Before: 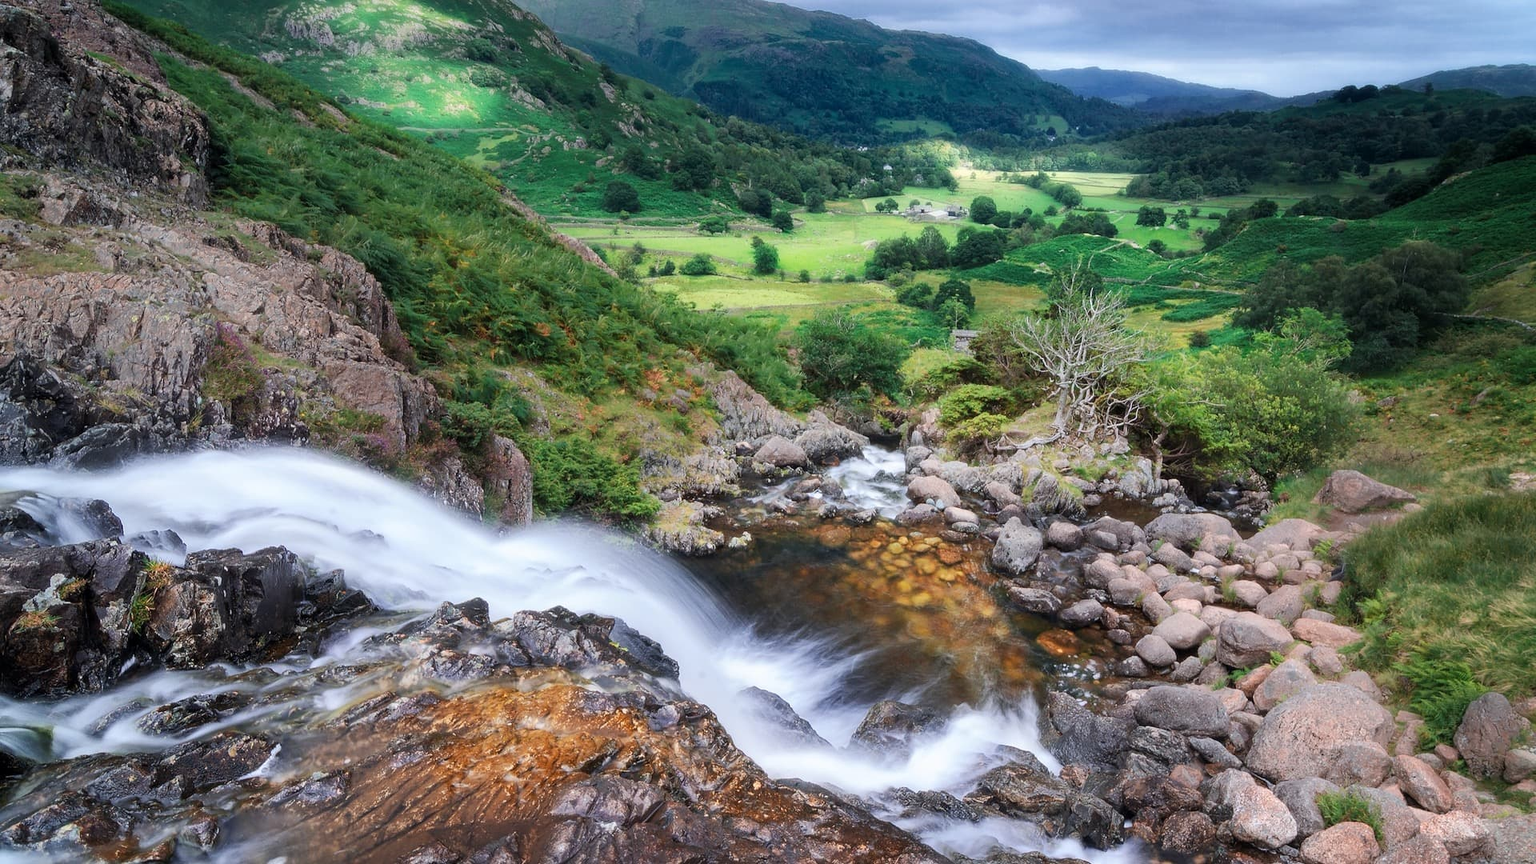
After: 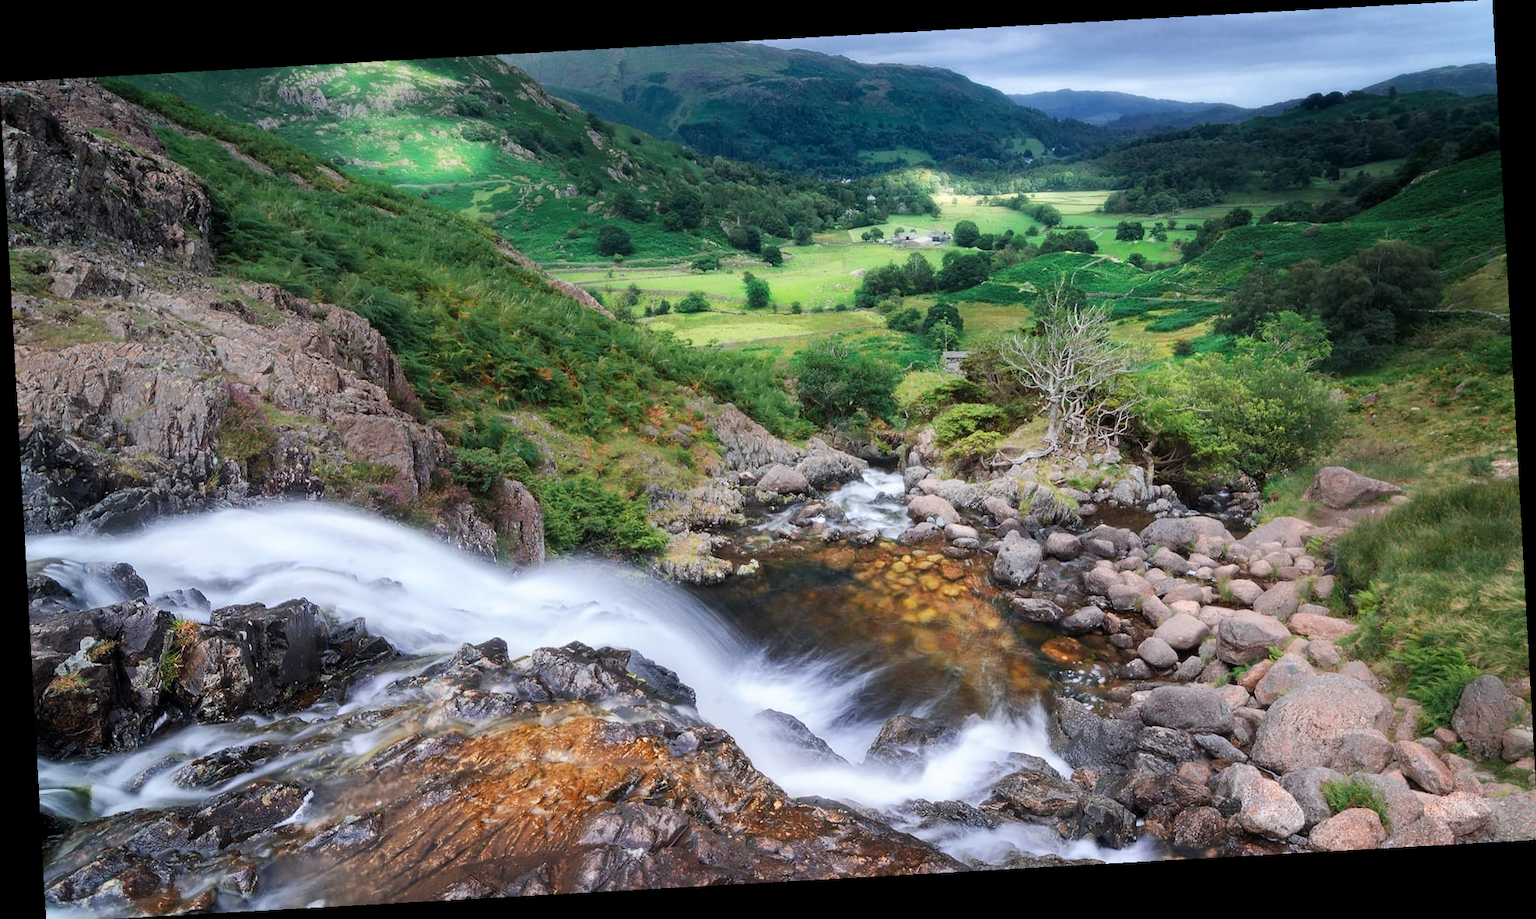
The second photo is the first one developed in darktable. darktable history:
rotate and perspective: rotation -3.18°, automatic cropping off
crop: top 0.05%, bottom 0.098%
